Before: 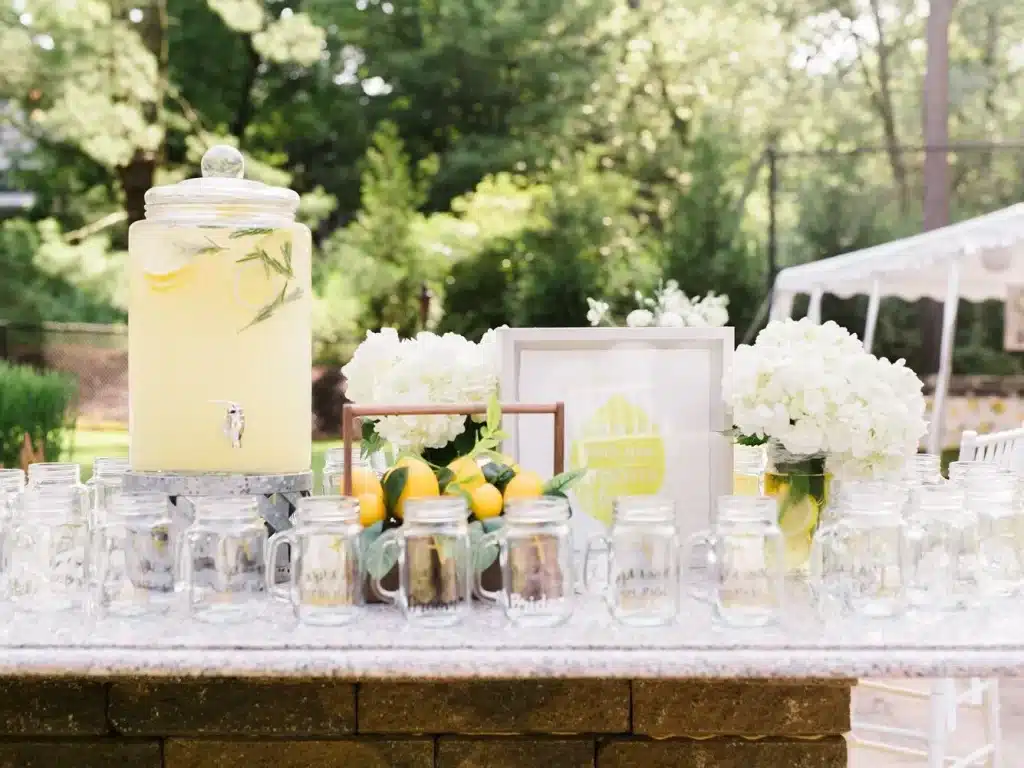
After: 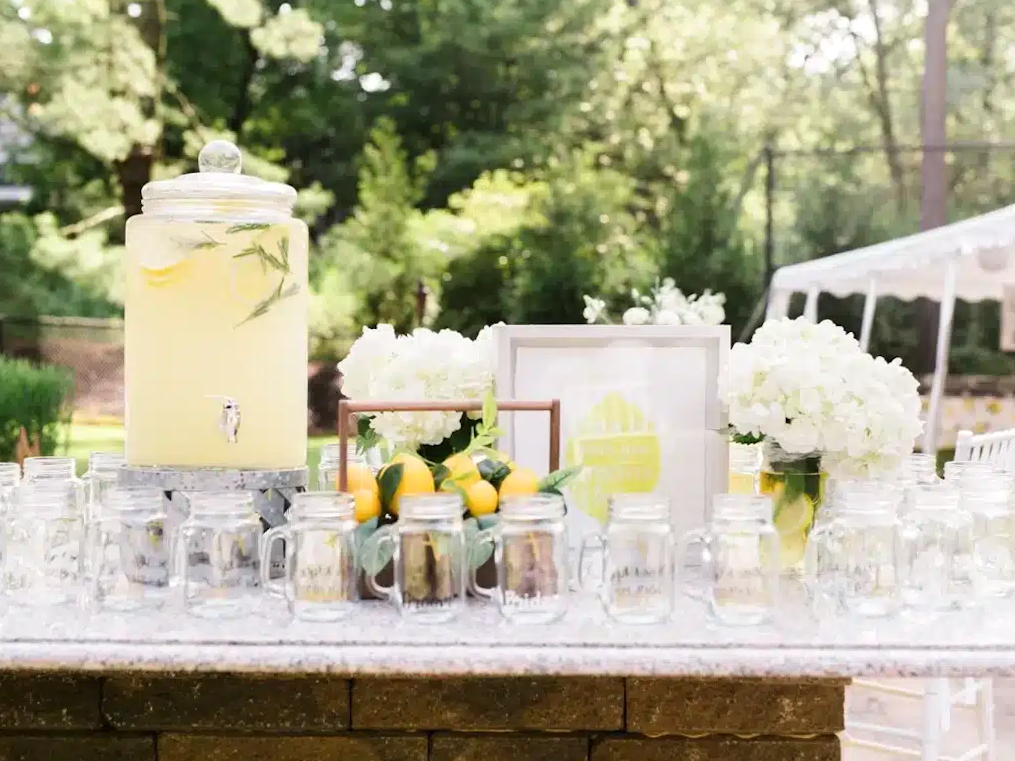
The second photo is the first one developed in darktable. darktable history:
shadows and highlights: shadows -11.16, white point adjustment 1.49, highlights 10.11
crop and rotate: angle -0.367°
